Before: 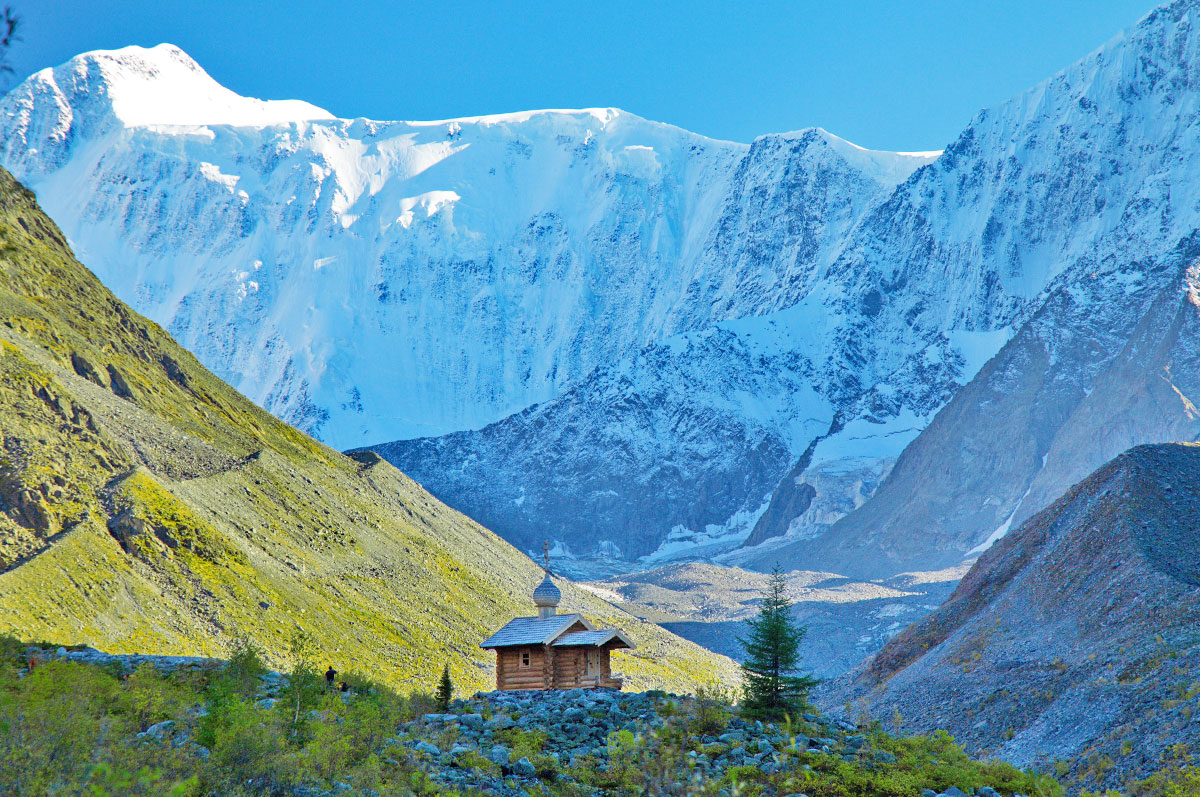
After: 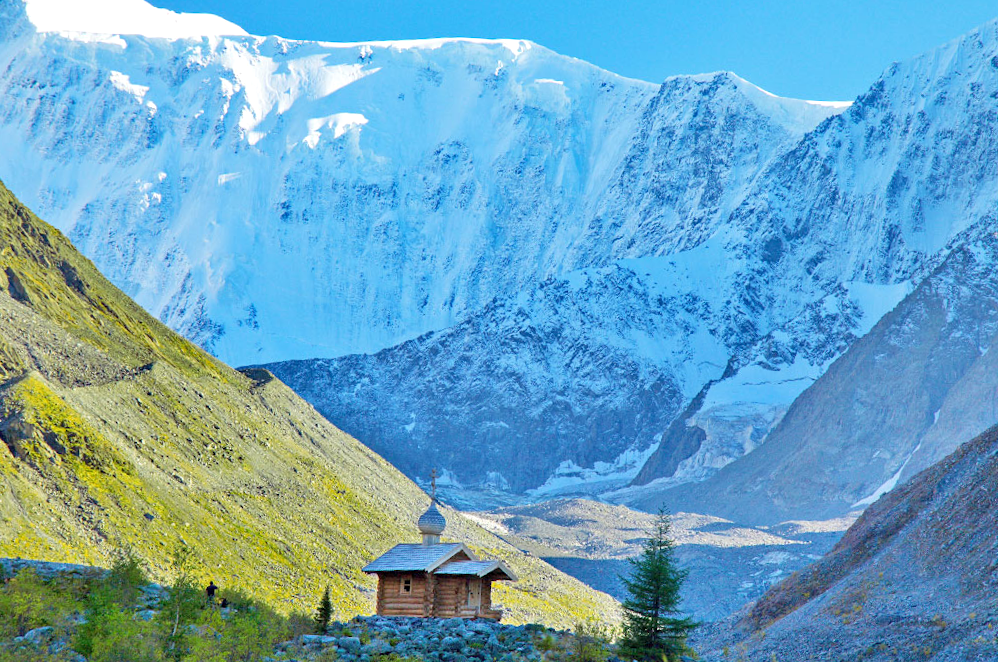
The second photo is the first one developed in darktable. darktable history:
exposure: black level correction 0.002, exposure 0.15 EV, compensate highlight preservation false
crop and rotate: angle -3.27°, left 5.211%, top 5.211%, right 4.607%, bottom 4.607%
